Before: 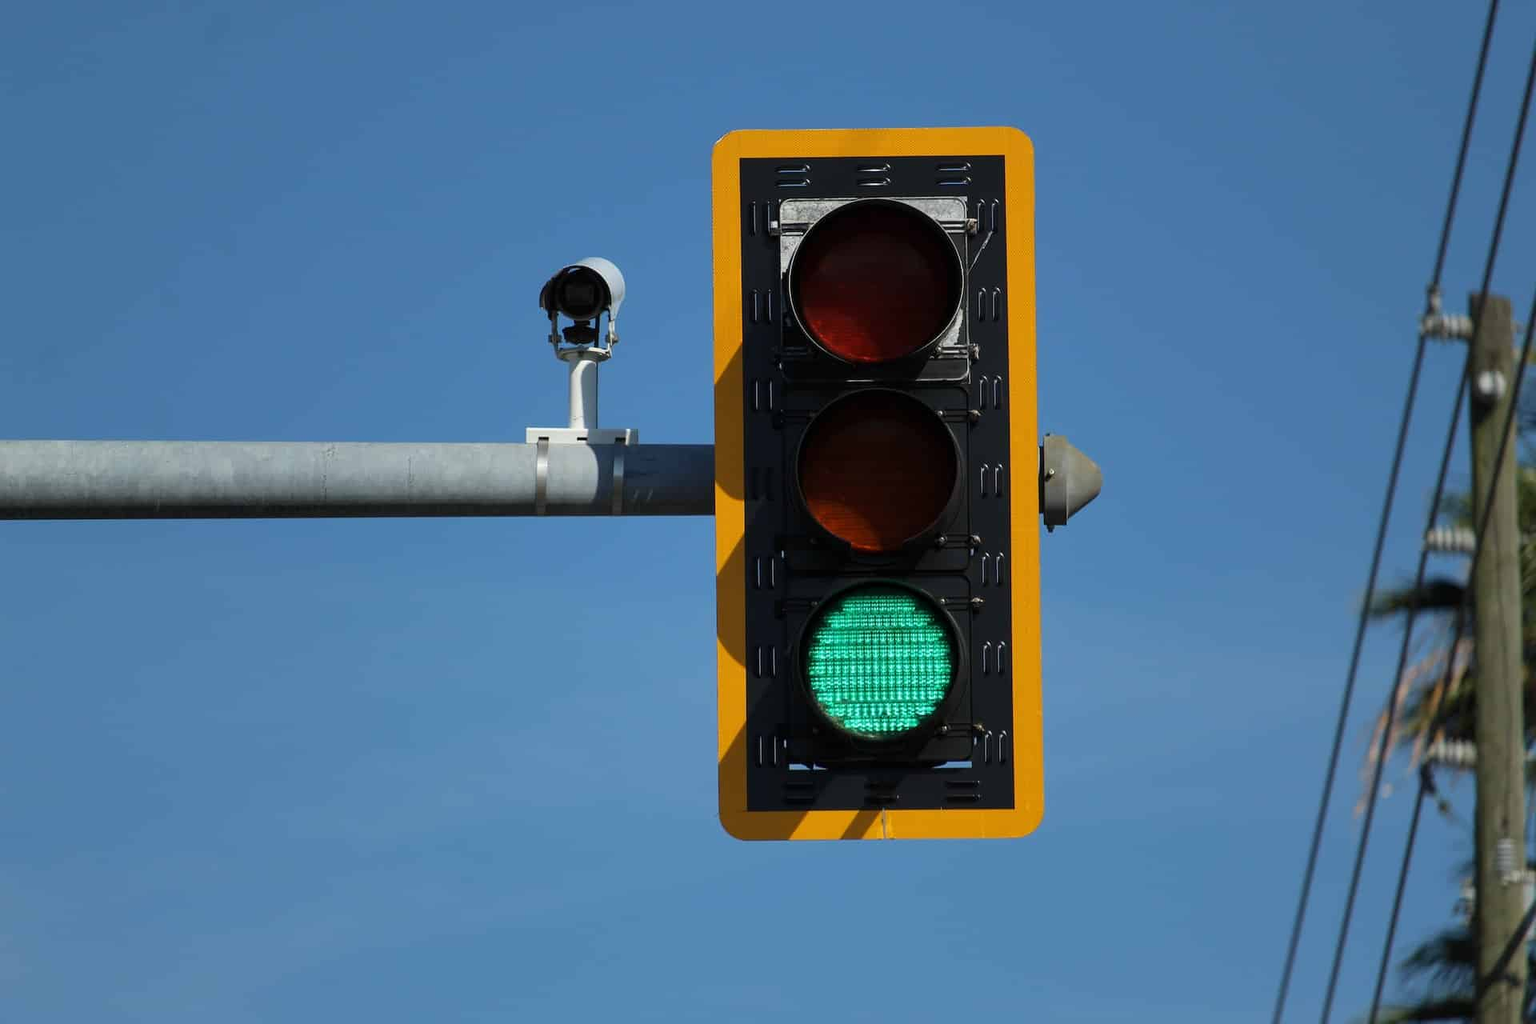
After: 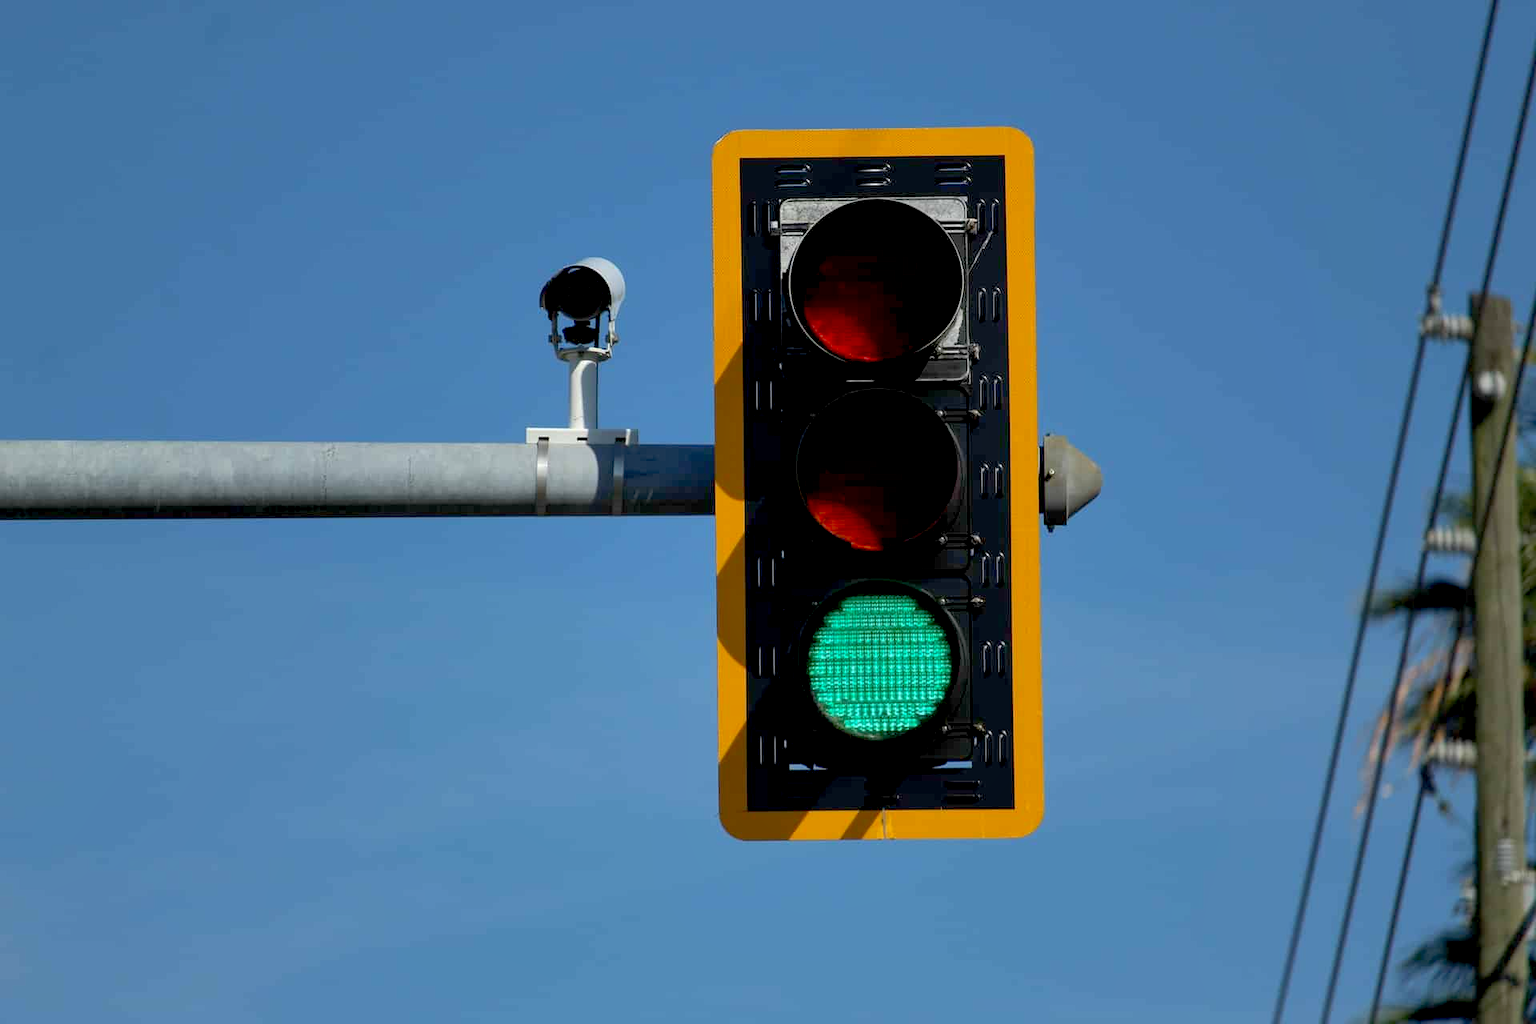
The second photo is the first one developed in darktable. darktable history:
shadows and highlights: on, module defaults
exposure: black level correction 0.009, exposure 0.119 EV, compensate highlight preservation false
